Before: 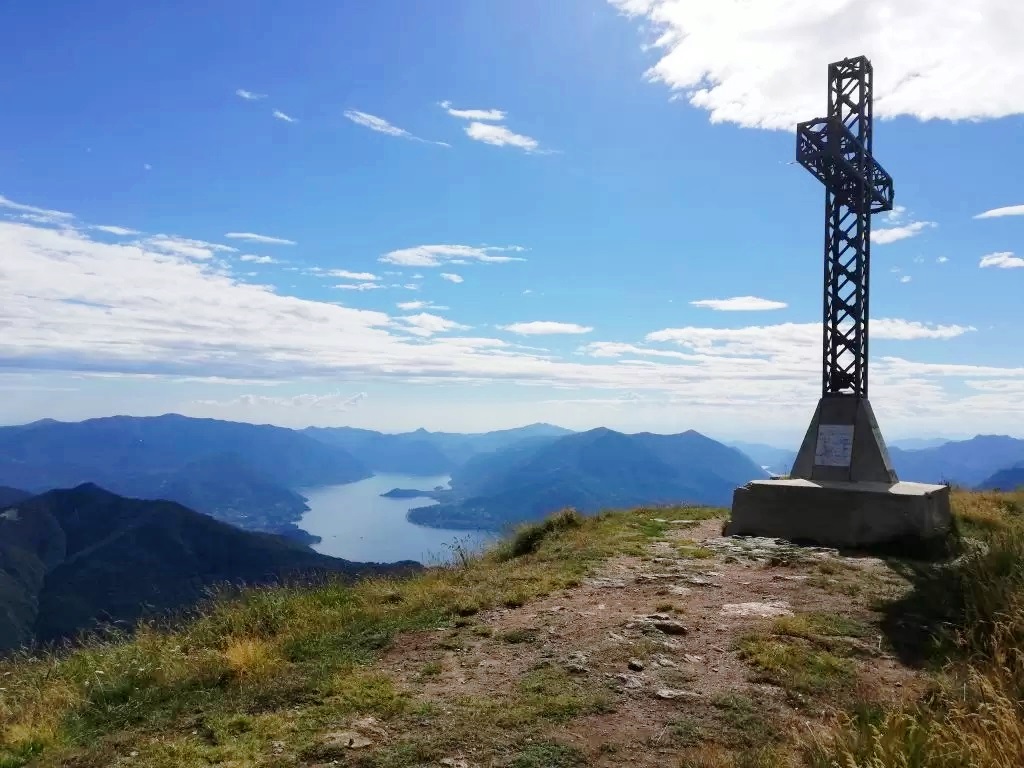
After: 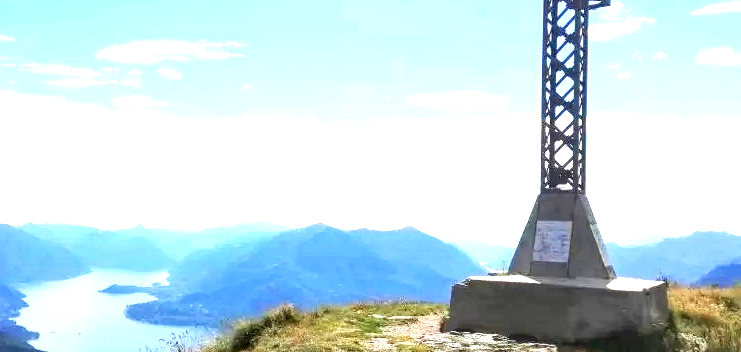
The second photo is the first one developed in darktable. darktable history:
local contrast: on, module defaults
exposure: black level correction 0.001, exposure 1.65 EV, compensate exposure bias true, compensate highlight preservation false
crop and rotate: left 27.603%, top 26.58%, bottom 27.466%
